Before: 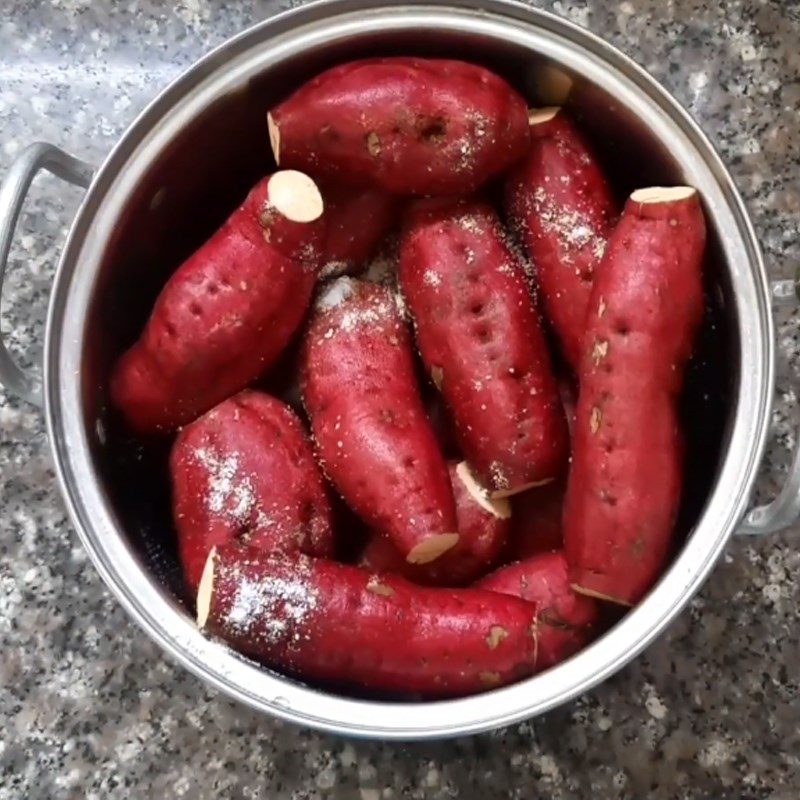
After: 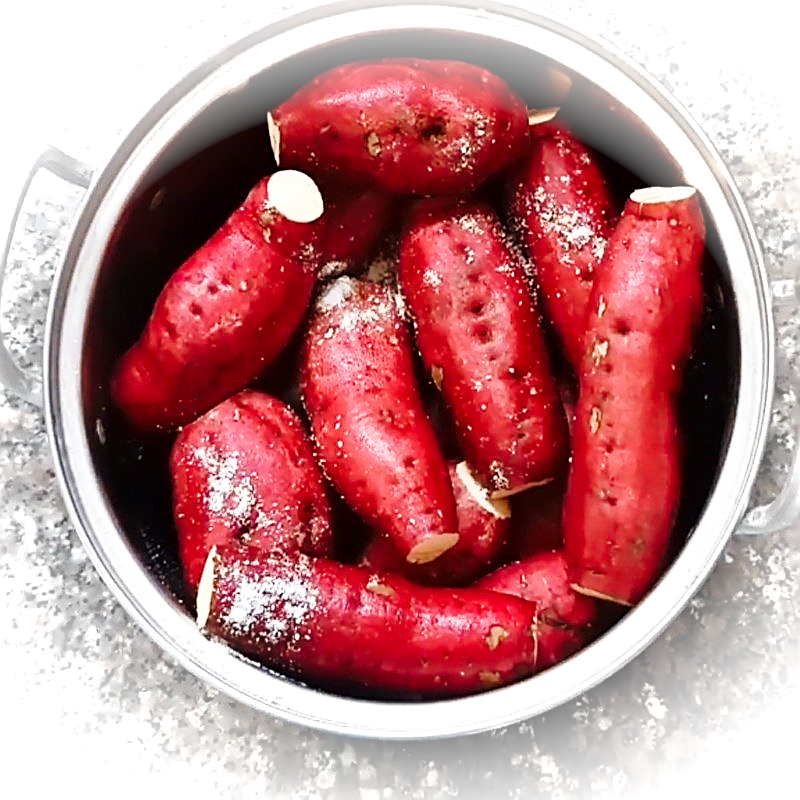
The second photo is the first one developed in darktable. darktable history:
vignetting: fall-off start 88.7%, fall-off radius 43.8%, brightness 0.997, saturation -0.49, width/height ratio 1.156
base curve: curves: ch0 [(0, 0) (0.028, 0.03) (0.121, 0.232) (0.46, 0.748) (0.859, 0.968) (1, 1)], preserve colors none
sharpen: amount 1.017
